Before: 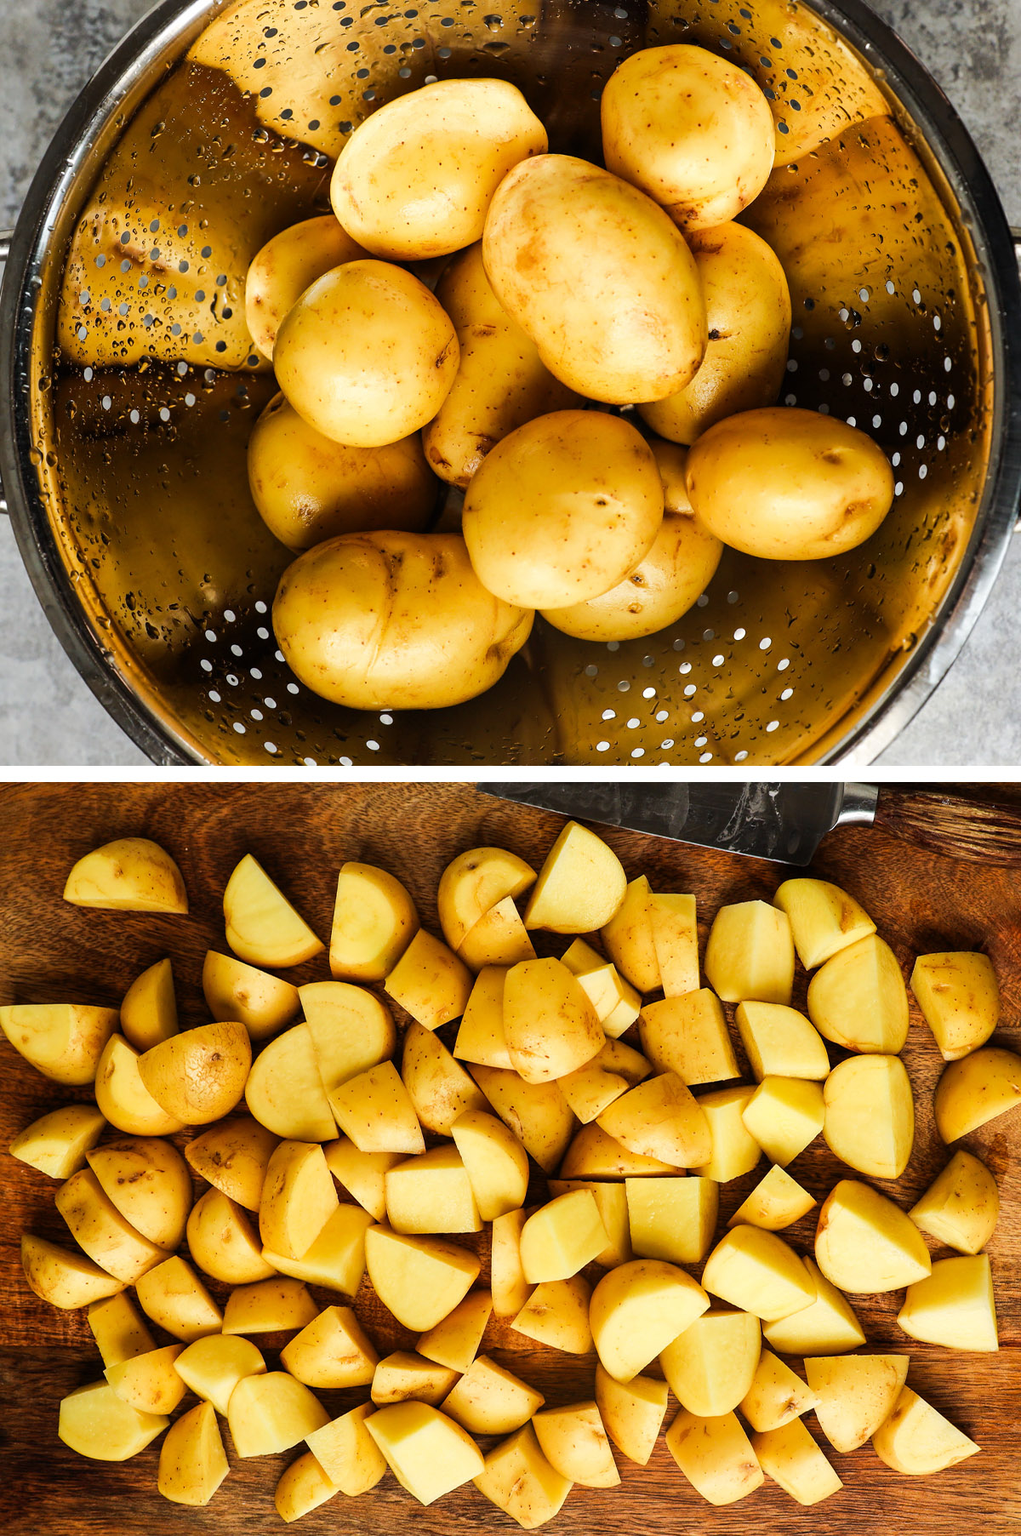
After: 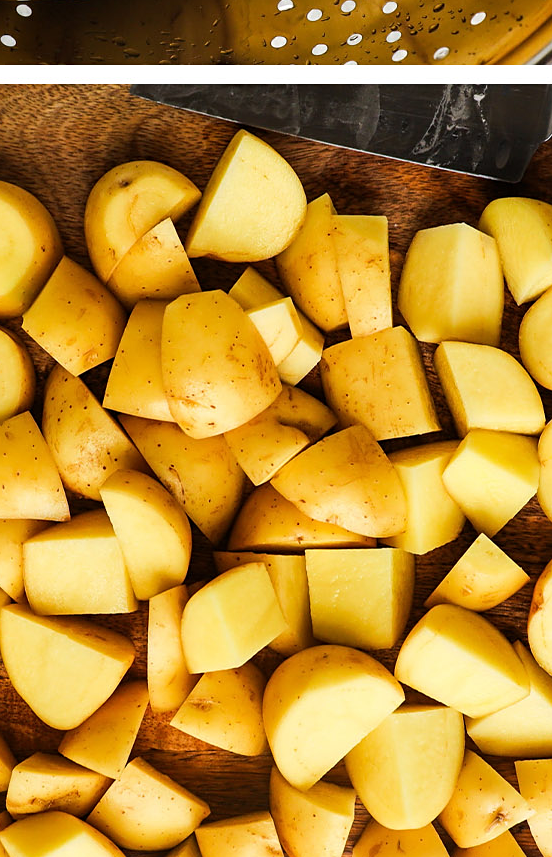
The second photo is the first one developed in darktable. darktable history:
crop: left 35.854%, top 46.299%, right 18.111%, bottom 6.179%
sharpen: amount 0.215
